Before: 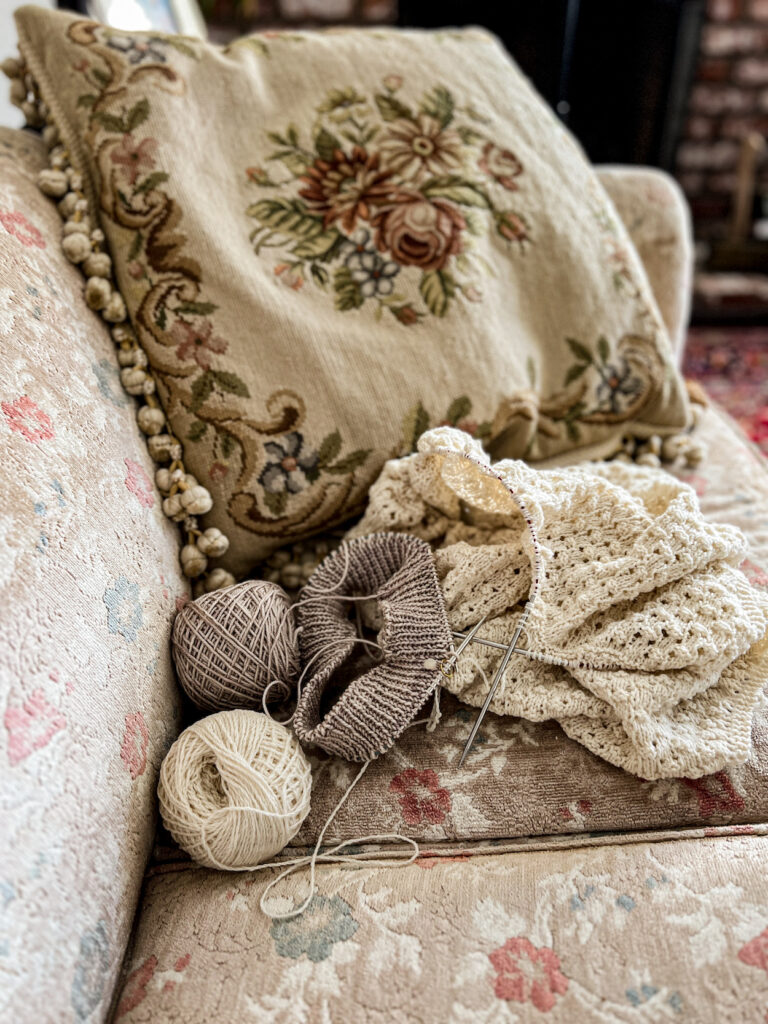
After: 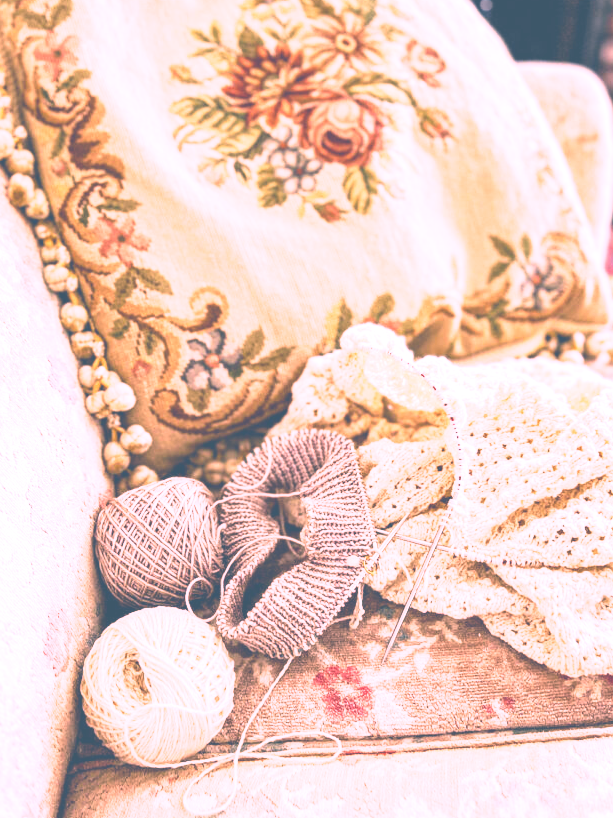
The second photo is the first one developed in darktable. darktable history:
exposure: black level correction -0.023, exposure 1.397 EV, compensate highlight preservation false
crop and rotate: left 10.071%, top 10.071%, right 10.02%, bottom 10.02%
base curve: curves: ch0 [(0, 0) (0.028, 0.03) (0.121, 0.232) (0.46, 0.748) (0.859, 0.968) (1, 1)], preserve colors none
color correction: highlights a* 17.03, highlights b* 0.205, shadows a* -15.38, shadows b* -14.56, saturation 1.5
